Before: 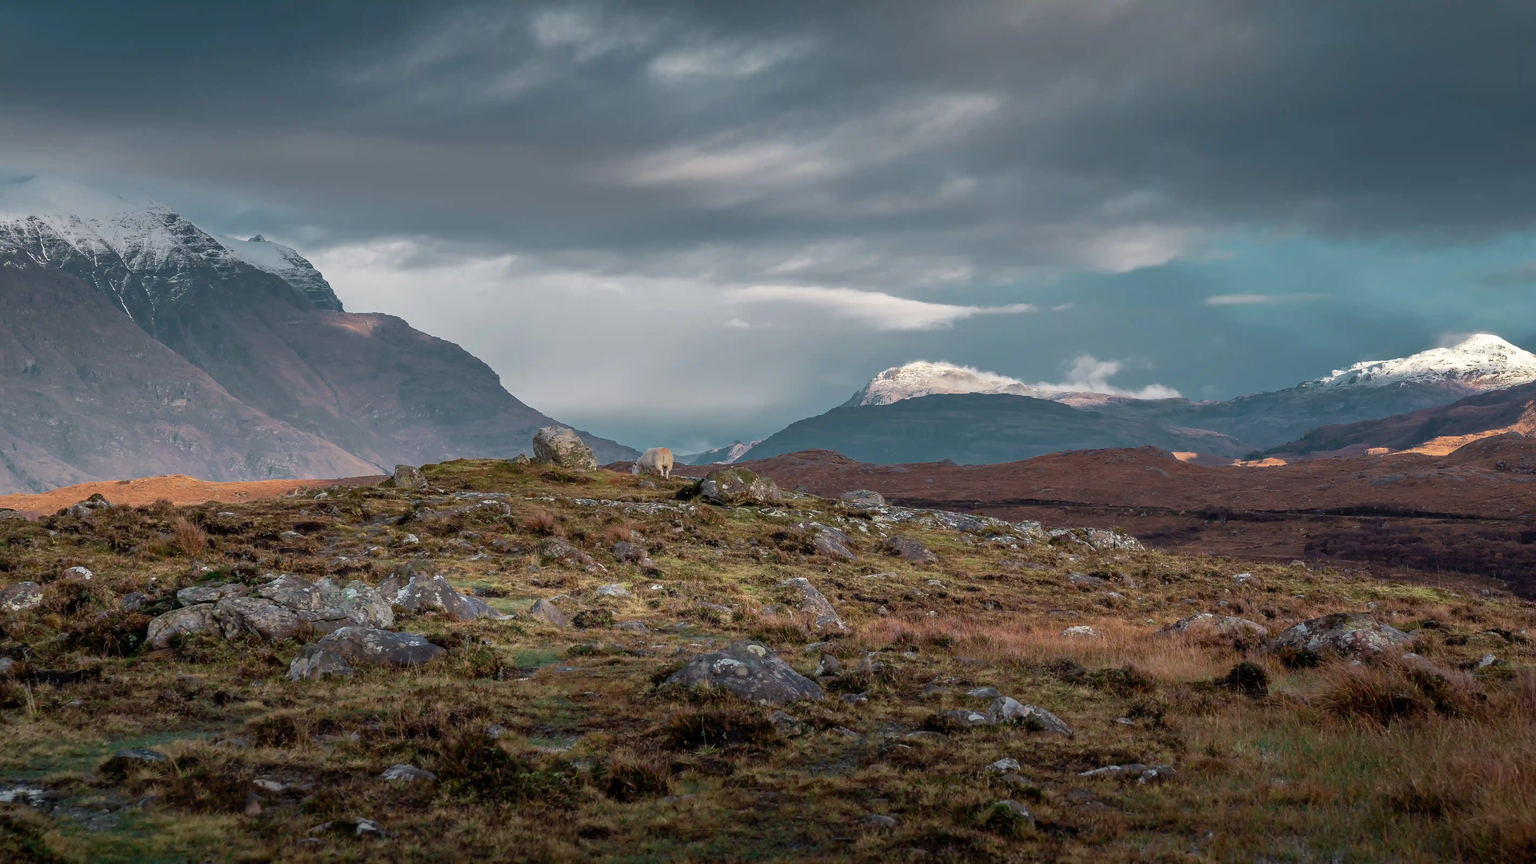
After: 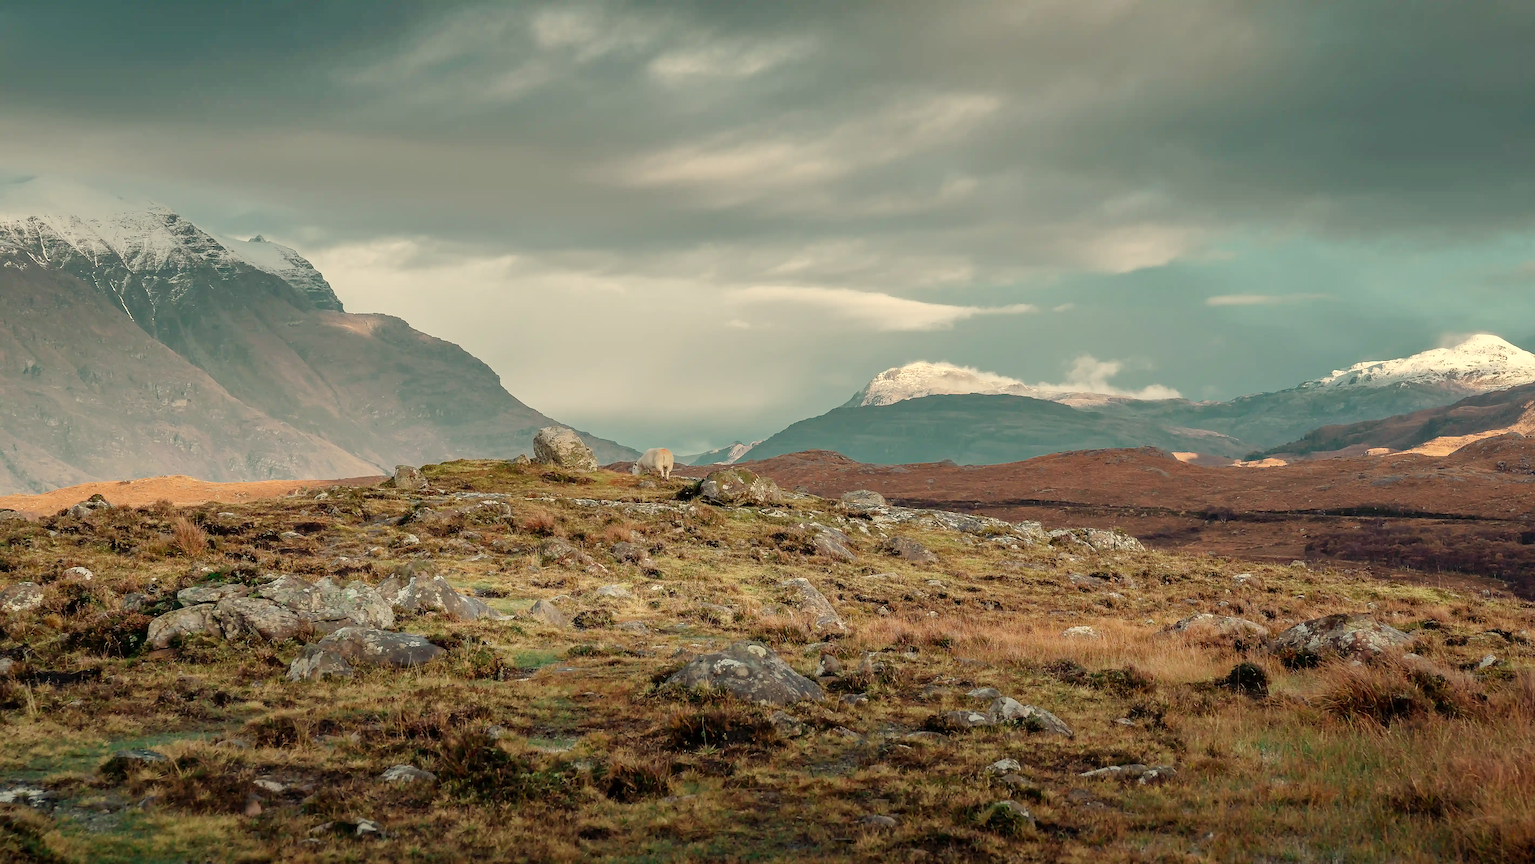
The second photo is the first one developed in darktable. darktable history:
white balance: red 1.08, blue 0.791
base curve: curves: ch0 [(0, 0) (0.158, 0.273) (0.879, 0.895) (1, 1)], preserve colors none
sharpen: on, module defaults
